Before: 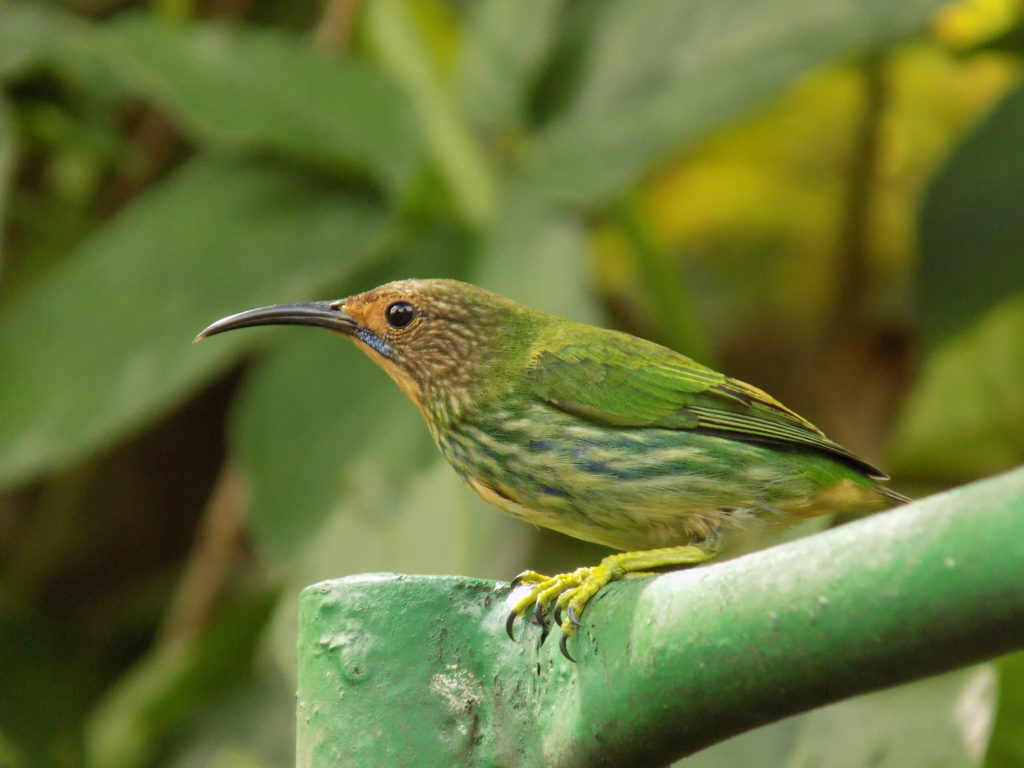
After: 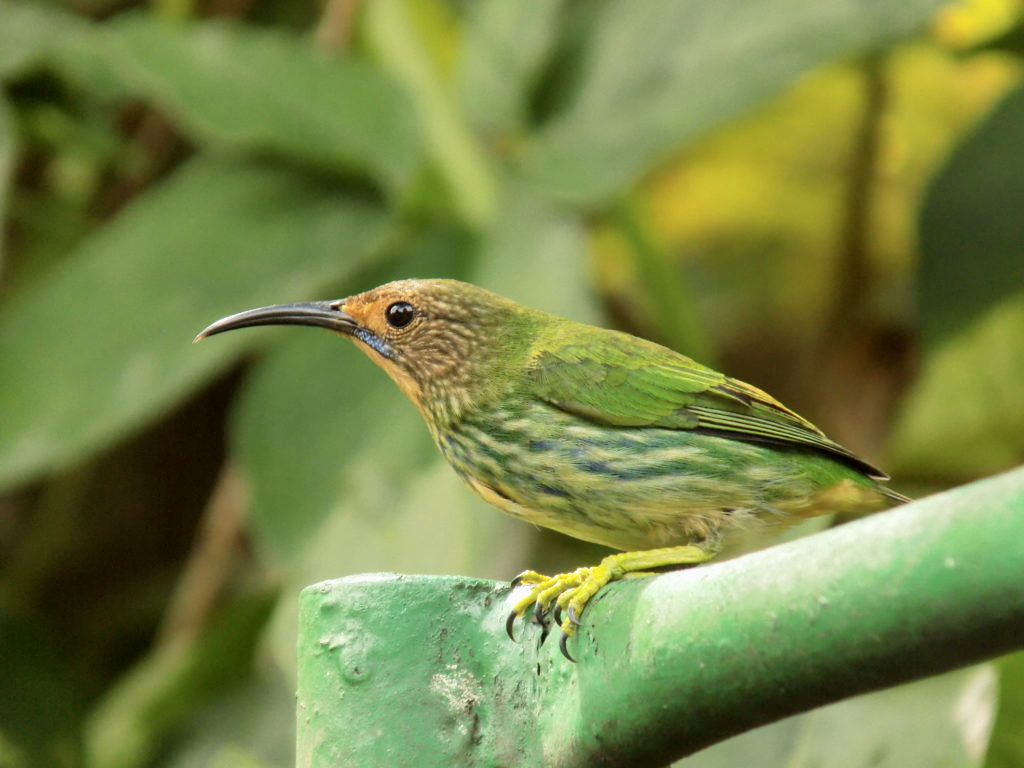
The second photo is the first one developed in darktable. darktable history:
color calibration: gray › normalize channels true, illuminant same as pipeline (D50), adaptation none (bypass), x 0.334, y 0.334, temperature 5009.27 K, gamut compression 0.004
tone curve: curves: ch0 [(0, 0) (0.004, 0.001) (0.133, 0.112) (0.325, 0.362) (0.832, 0.893) (1, 1)], color space Lab, independent channels, preserve colors none
